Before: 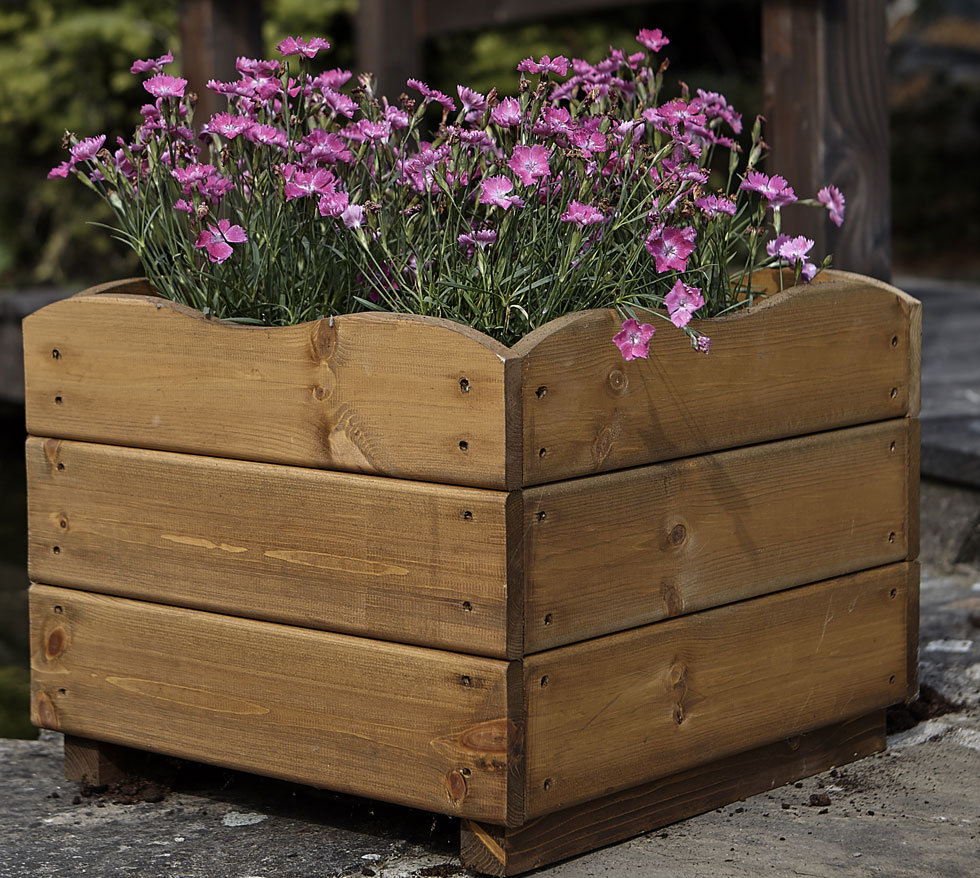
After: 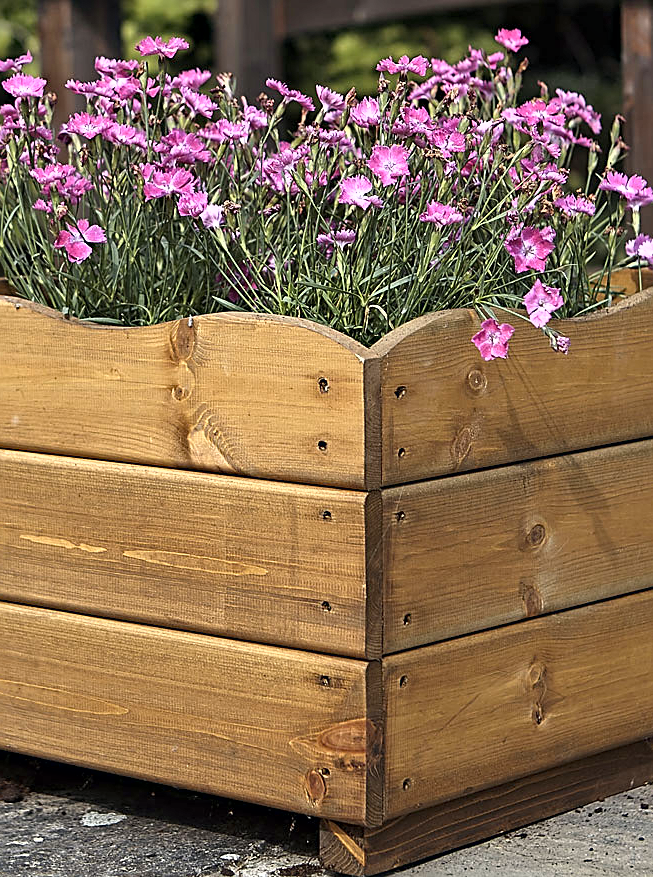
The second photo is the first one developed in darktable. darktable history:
sharpen: on, module defaults
exposure: black level correction 0, exposure 1 EV, compensate exposure bias true, compensate highlight preservation false
haze removal: compatibility mode true, adaptive false
crop and rotate: left 14.436%, right 18.898%
shadows and highlights: low approximation 0.01, soften with gaussian
